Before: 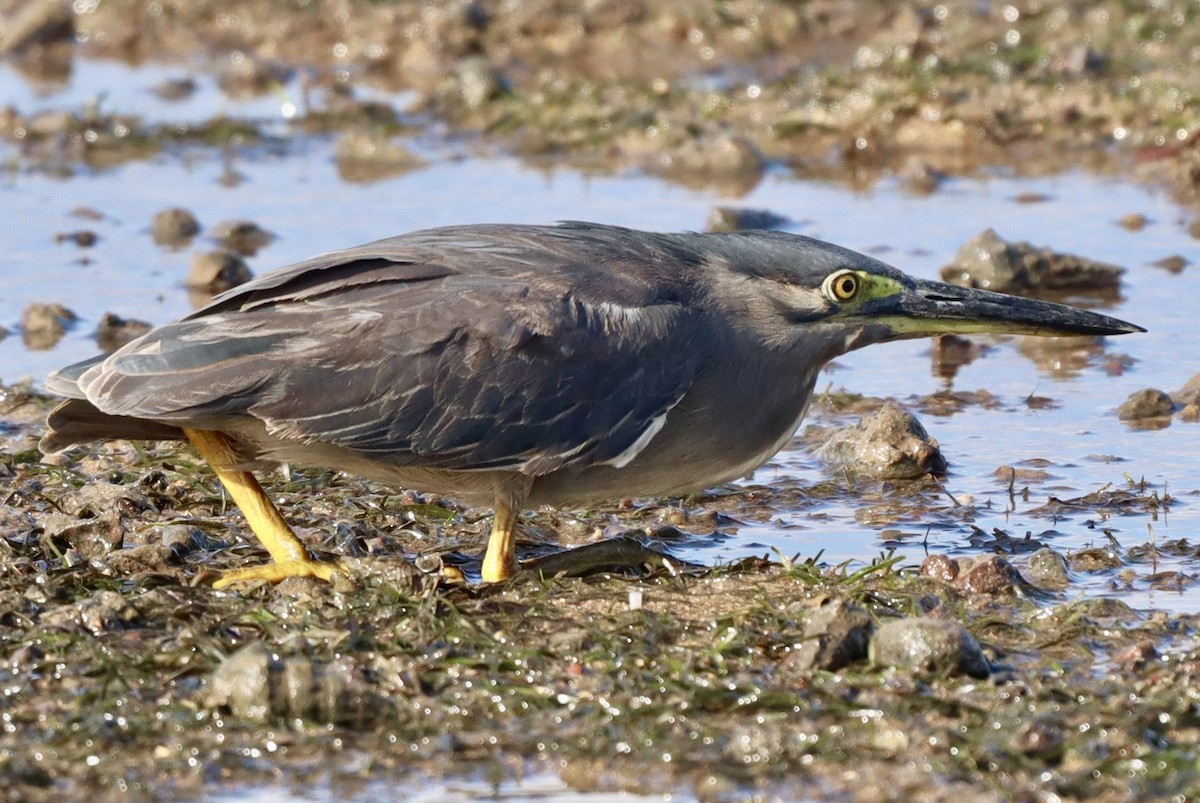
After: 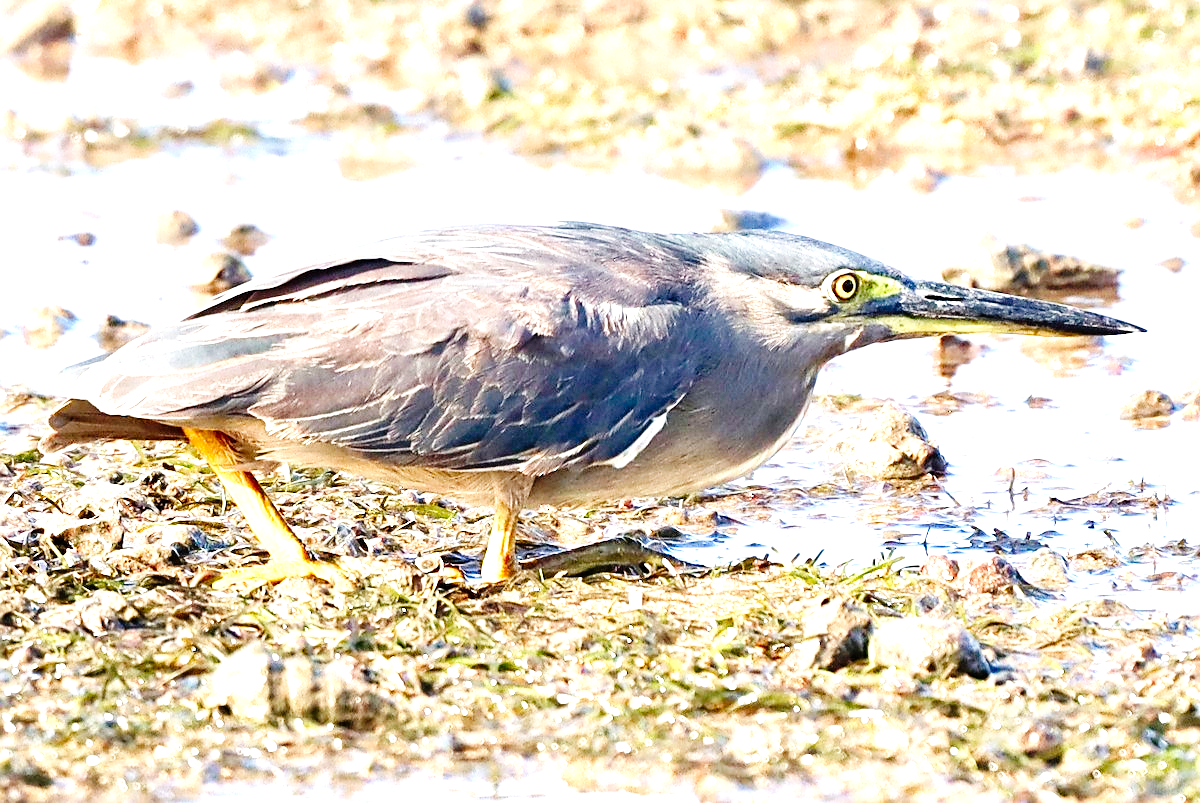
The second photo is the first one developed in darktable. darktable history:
tone curve: curves: ch0 [(0, 0) (0.003, 0.006) (0.011, 0.007) (0.025, 0.009) (0.044, 0.012) (0.069, 0.021) (0.1, 0.036) (0.136, 0.056) (0.177, 0.105) (0.224, 0.165) (0.277, 0.251) (0.335, 0.344) (0.399, 0.439) (0.468, 0.532) (0.543, 0.628) (0.623, 0.718) (0.709, 0.797) (0.801, 0.874) (0.898, 0.943) (1, 1)], preserve colors none
tone equalizer: -8 EV -0.423 EV, -7 EV -0.369 EV, -6 EV -0.338 EV, -5 EV -0.225 EV, -3 EV 0.246 EV, -2 EV 0.345 EV, -1 EV 0.365 EV, +0 EV 0.399 EV
exposure: black level correction 0, exposure 1.451 EV, compensate highlight preservation false
sharpen: on, module defaults
